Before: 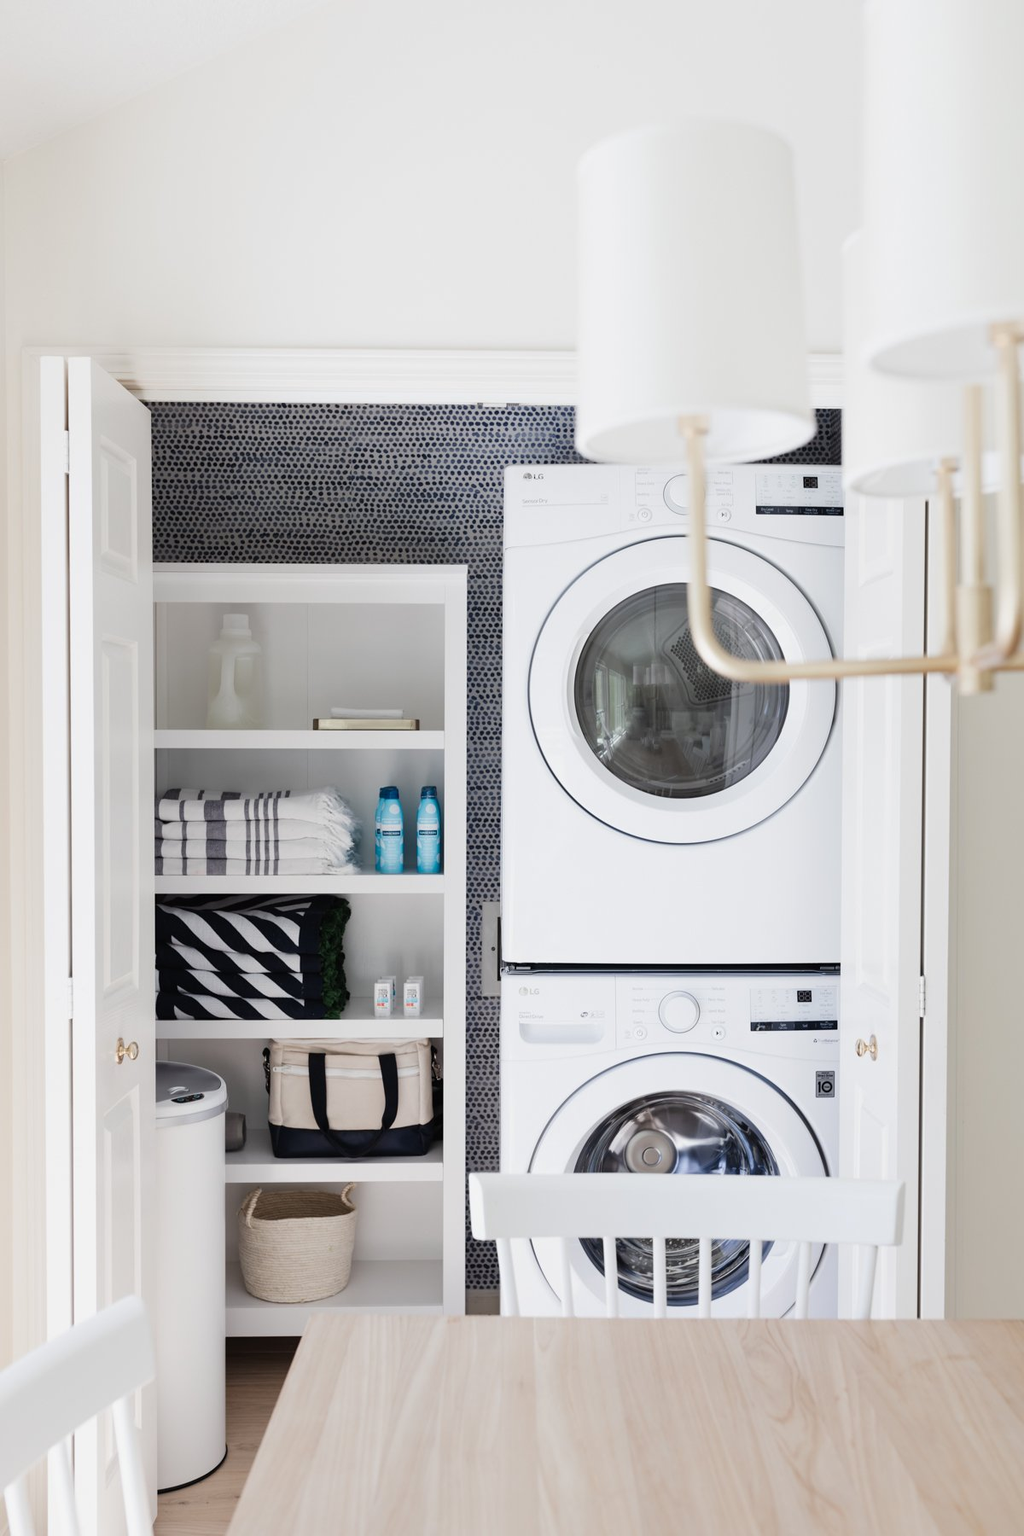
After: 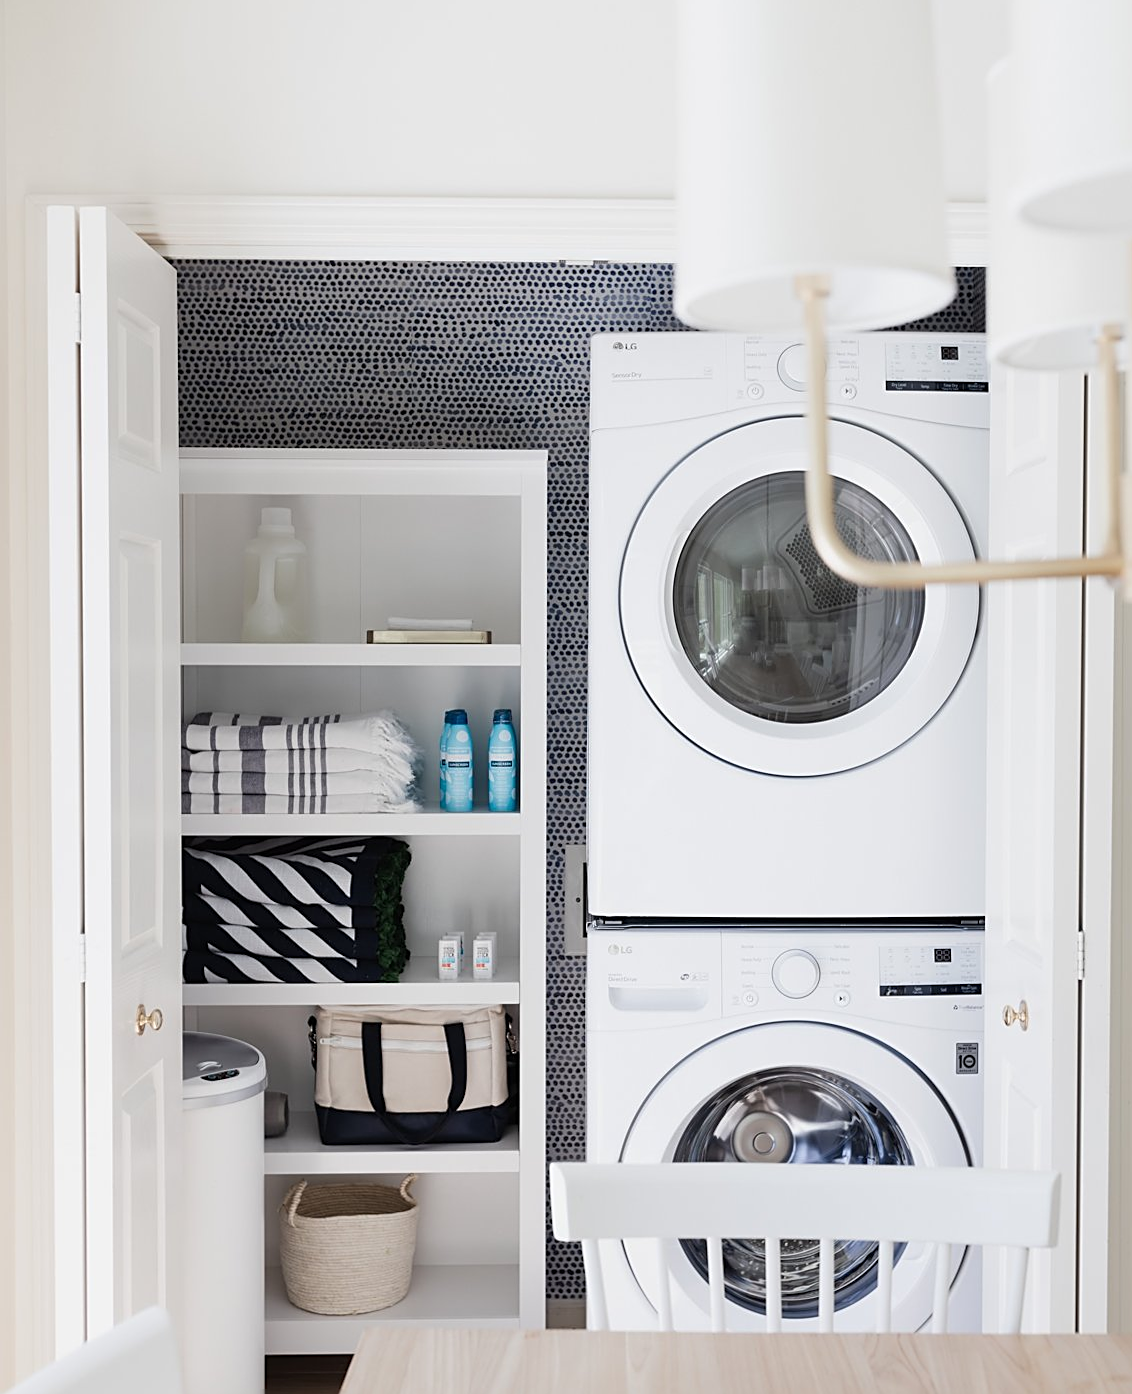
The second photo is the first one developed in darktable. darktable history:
crop and rotate: angle 0.035°, top 11.753%, right 5.571%, bottom 10.727%
sharpen: on, module defaults
